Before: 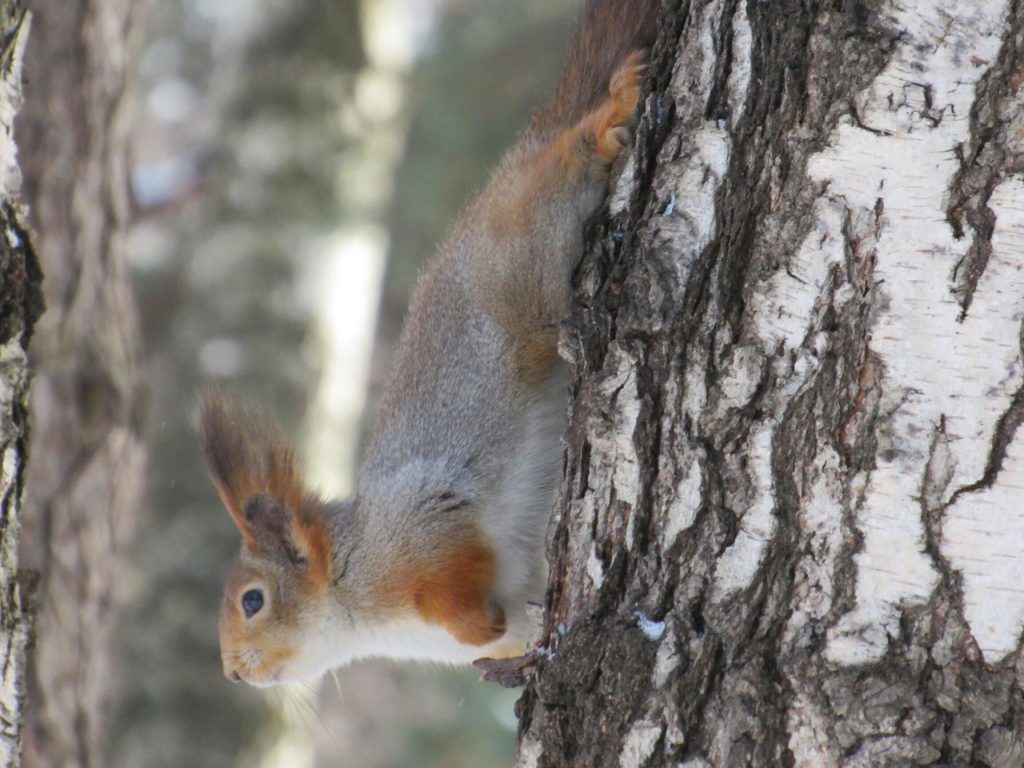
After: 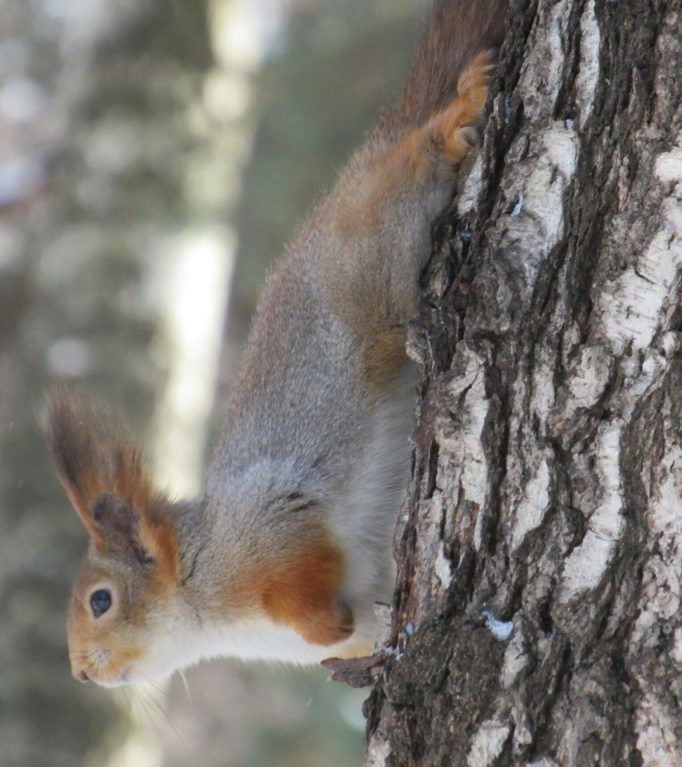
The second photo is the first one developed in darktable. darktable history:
crop and rotate: left 14.892%, right 18.444%
